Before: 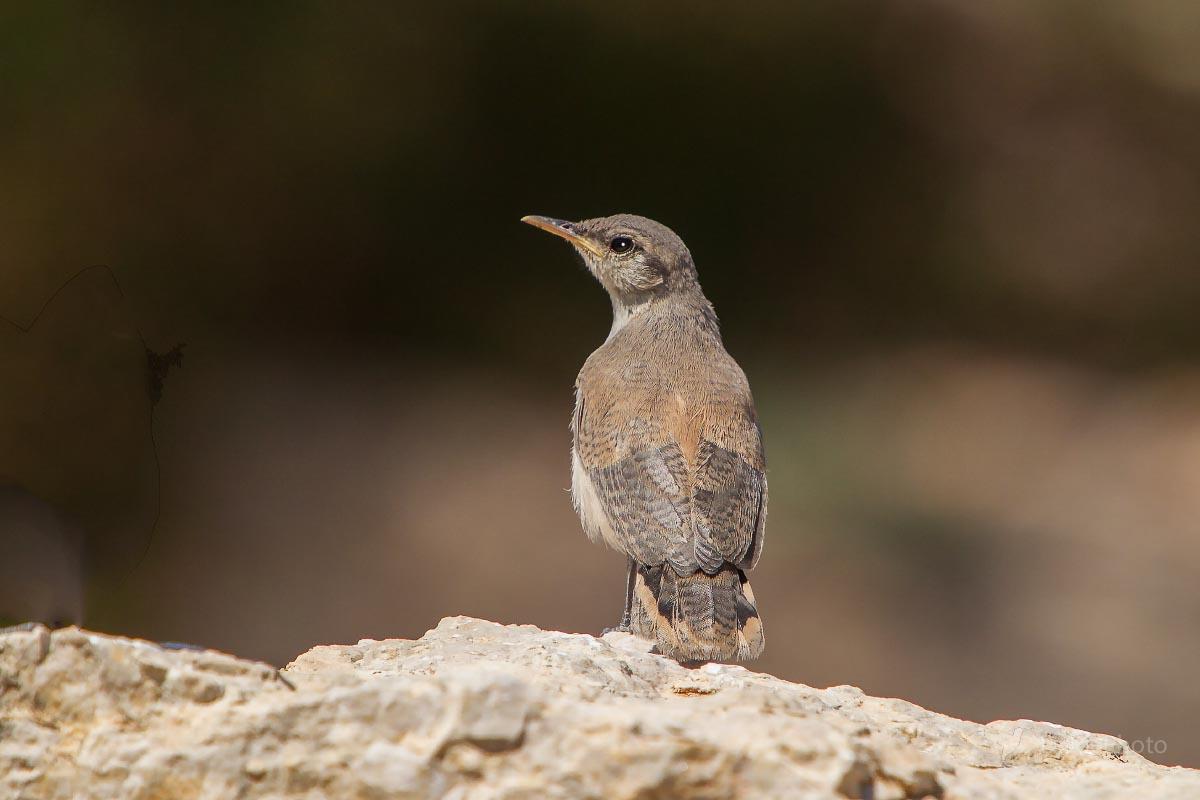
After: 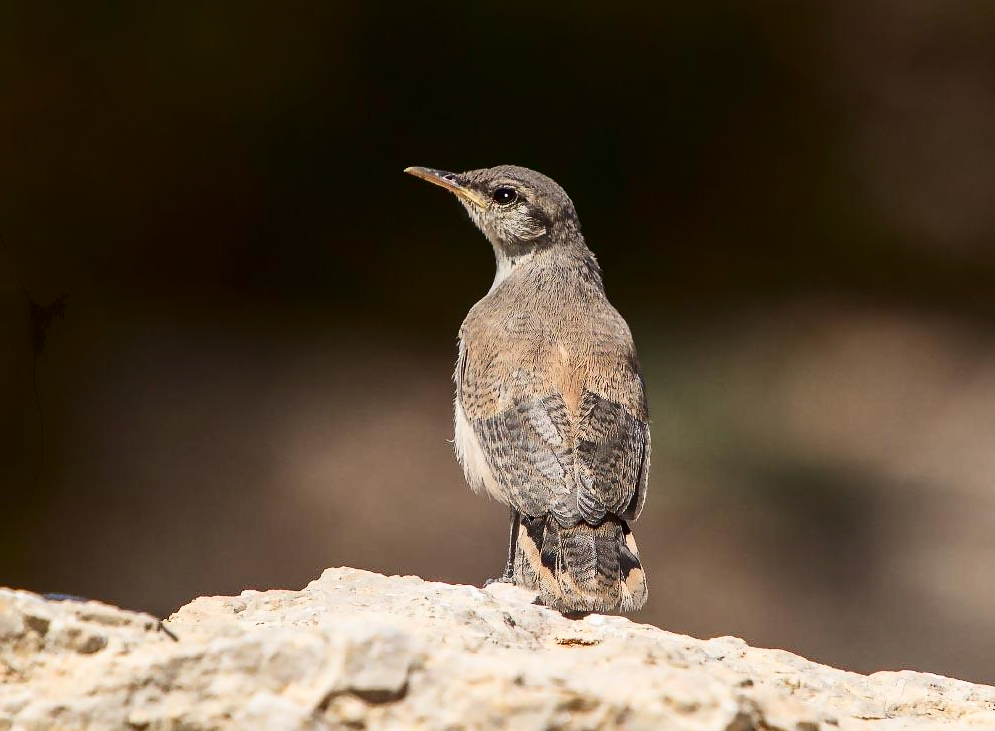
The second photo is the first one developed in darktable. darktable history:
contrast brightness saturation: contrast 0.291
crop: left 9.761%, top 6.241%, right 7.276%, bottom 2.294%
color calibration: illuminant same as pipeline (D50), adaptation none (bypass), x 0.332, y 0.334, temperature 5018.08 K
